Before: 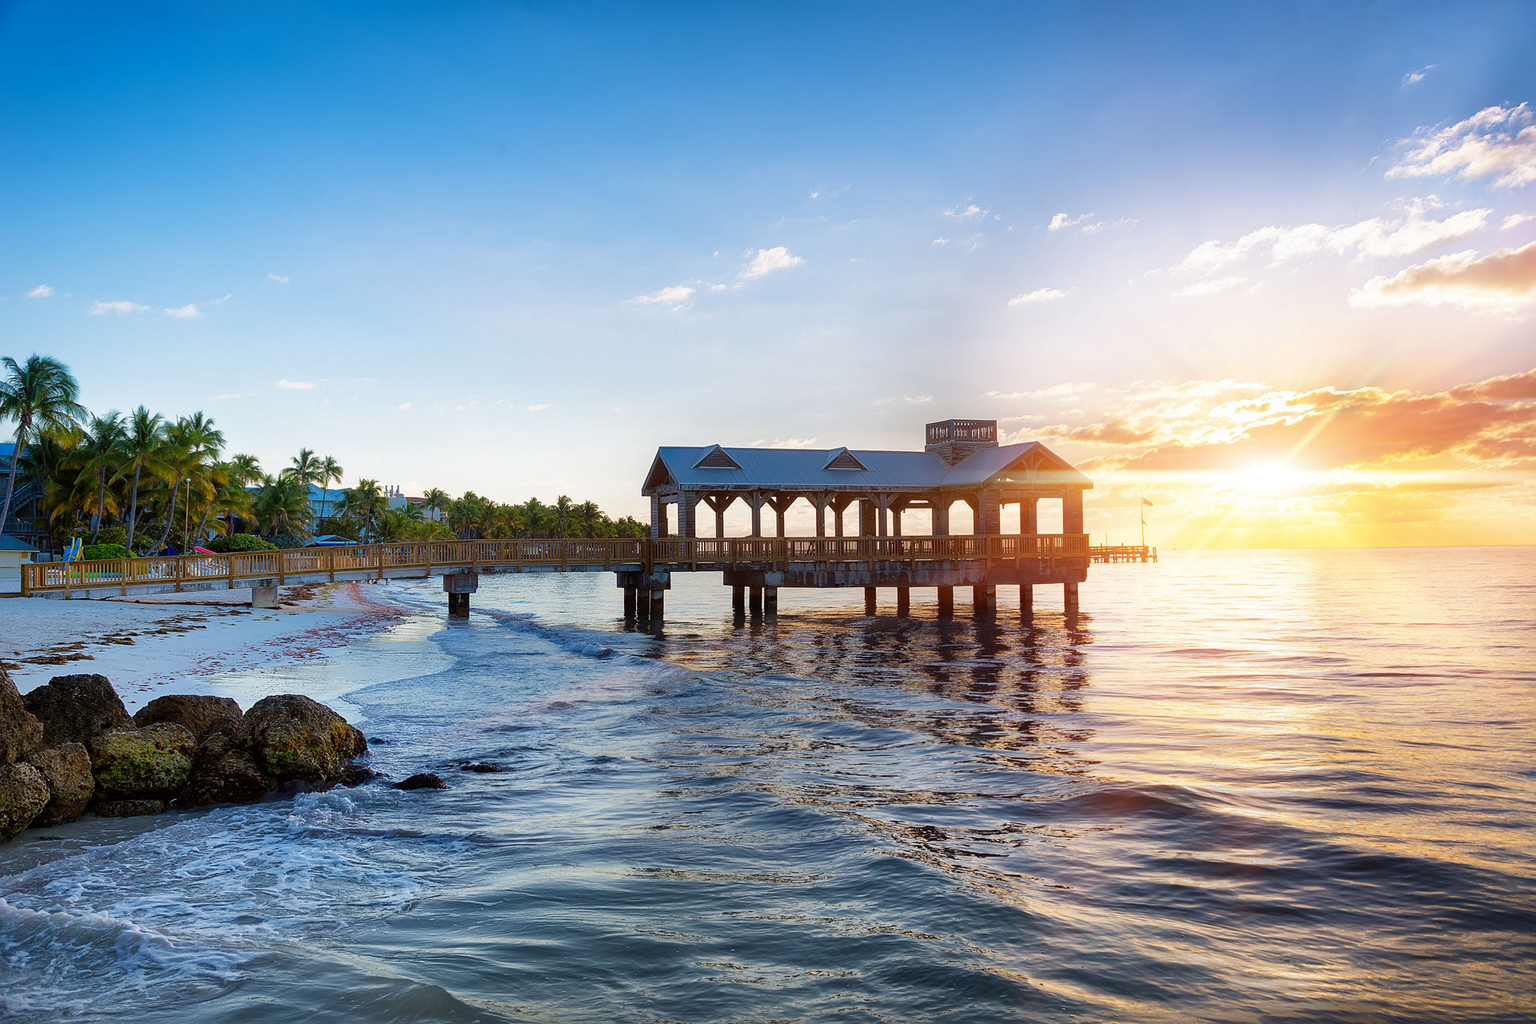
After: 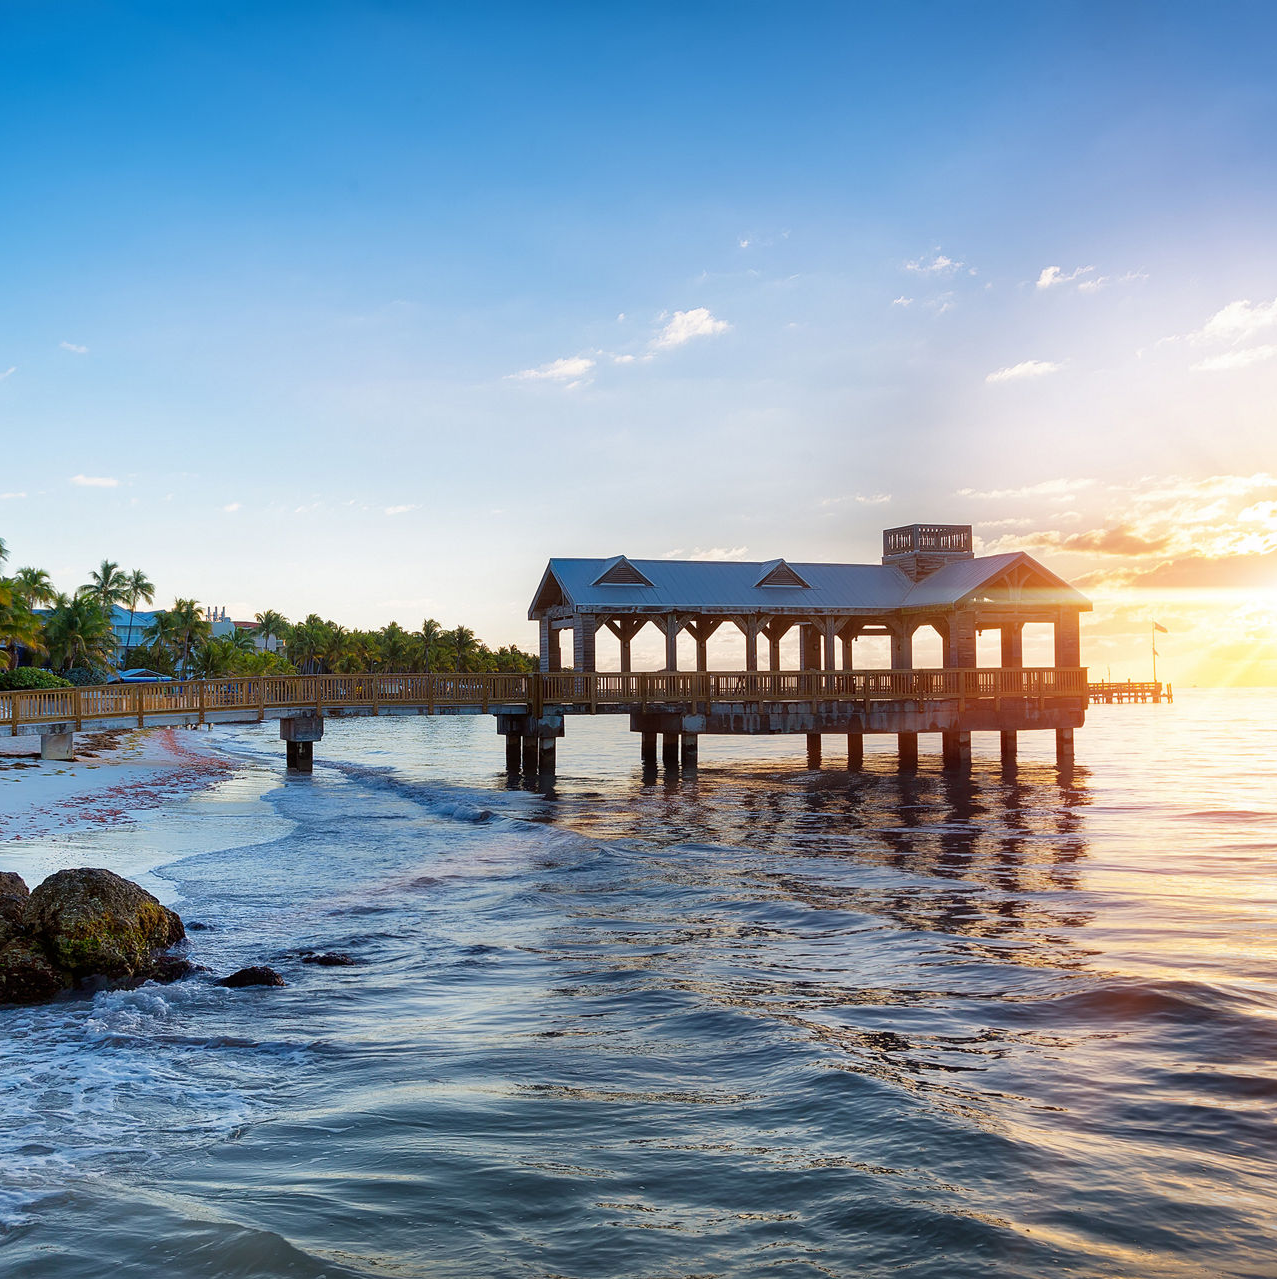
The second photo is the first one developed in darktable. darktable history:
crop and rotate: left 14.292%, right 19.181%
